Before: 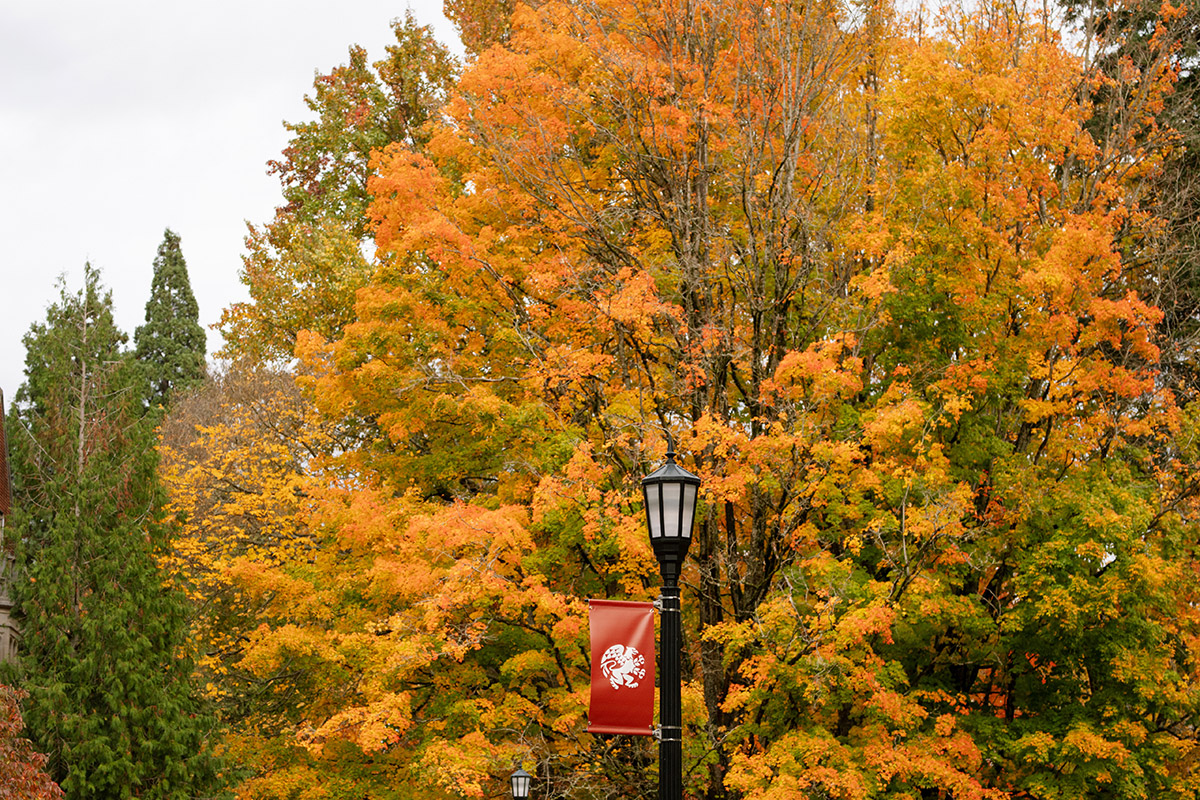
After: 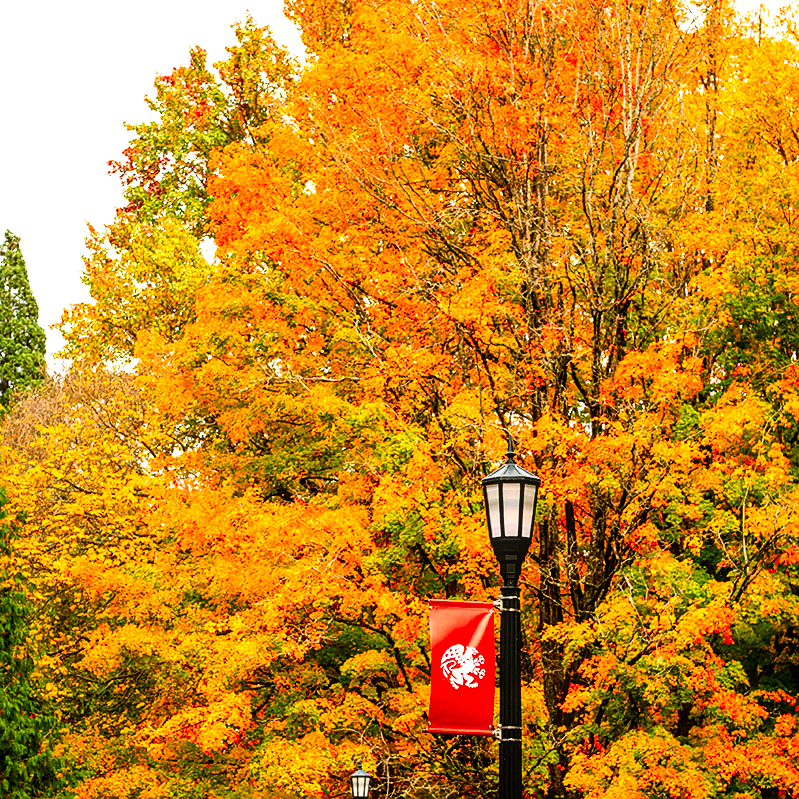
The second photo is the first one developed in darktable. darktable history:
local contrast: on, module defaults
contrast brightness saturation: contrast 0.256, brightness 0.023, saturation 0.856
sharpen: radius 1.487, amount 0.397, threshold 1.285
tone equalizer: -8 EV -0.714 EV, -7 EV -0.697 EV, -6 EV -0.563 EV, -5 EV -0.383 EV, -3 EV 0.393 EV, -2 EV 0.6 EV, -1 EV 0.696 EV, +0 EV 0.73 EV
crop and rotate: left 13.375%, right 20.016%
